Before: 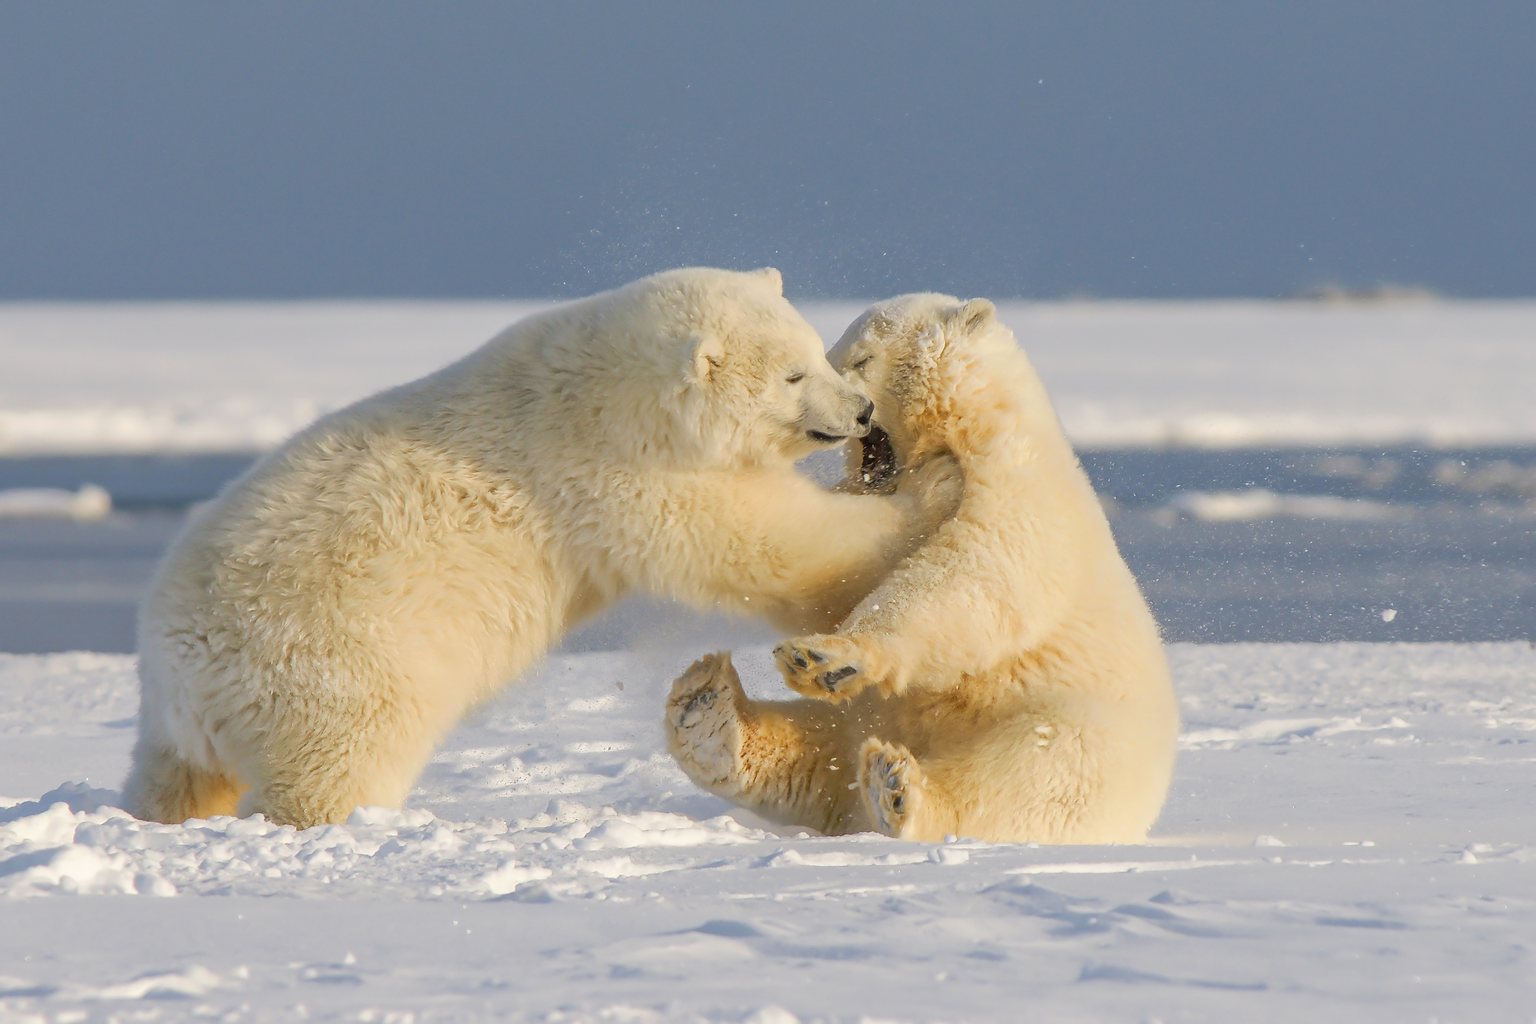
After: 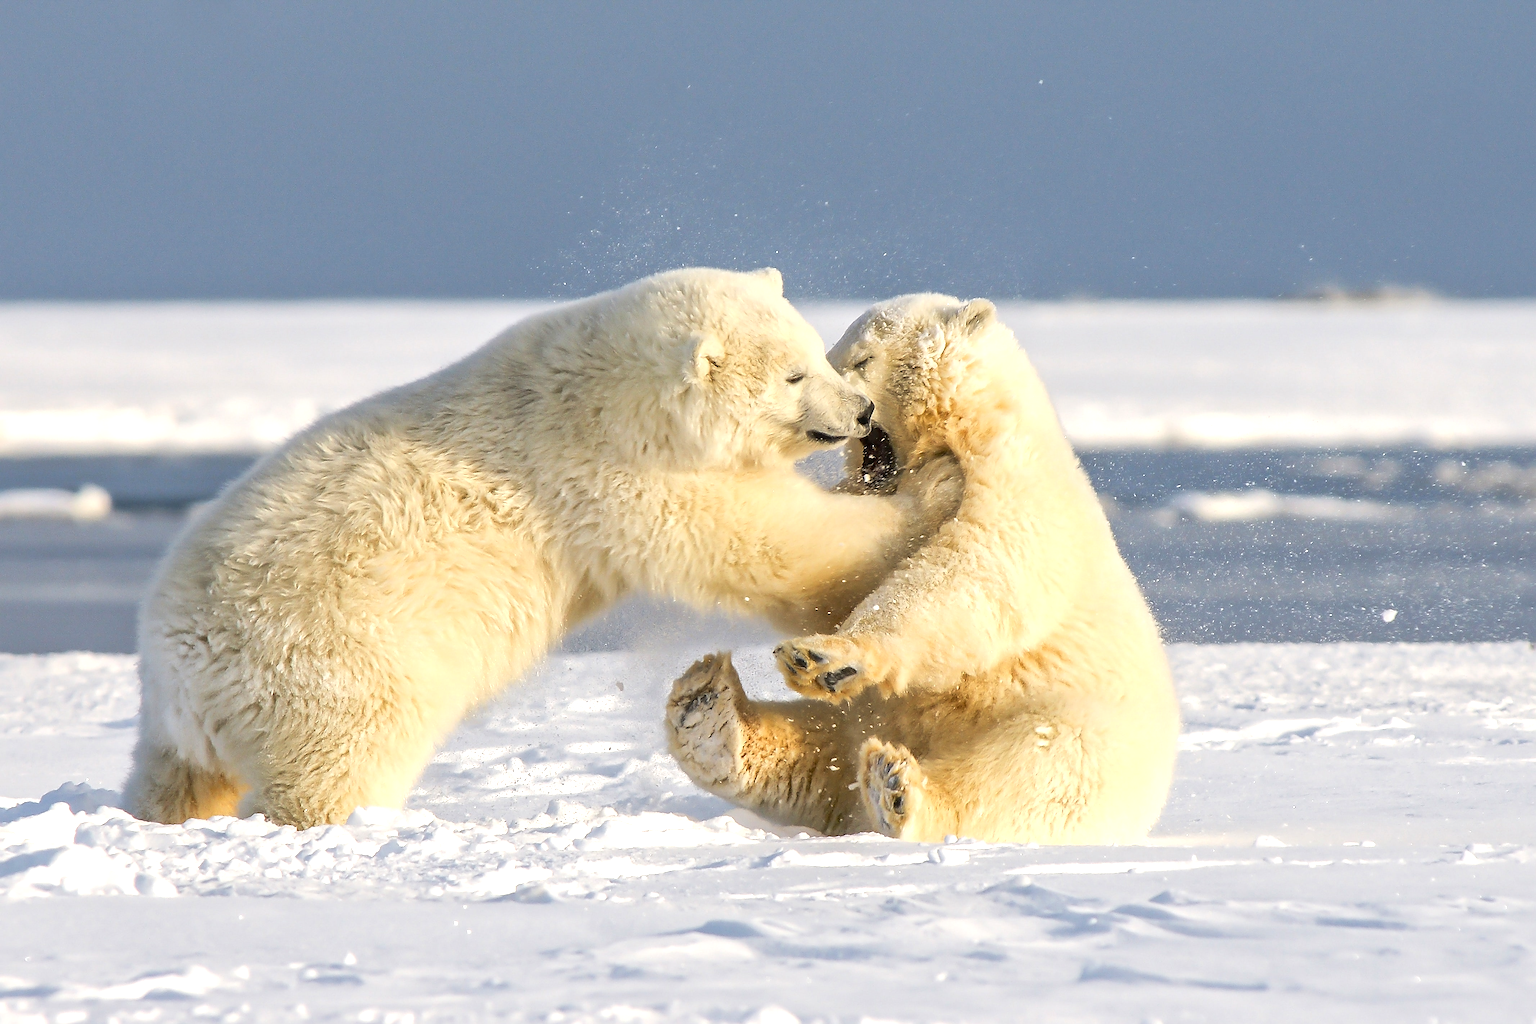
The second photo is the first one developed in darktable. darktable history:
local contrast: mode bilateral grid, contrast 20, coarseness 50, detail 120%, midtone range 0.2
tone equalizer: -8 EV -0.75 EV, -7 EV -0.7 EV, -6 EV -0.6 EV, -5 EV -0.4 EV, -3 EV 0.4 EV, -2 EV 0.6 EV, -1 EV 0.7 EV, +0 EV 0.75 EV, edges refinement/feathering 500, mask exposure compensation -1.57 EV, preserve details no
sharpen: on, module defaults
